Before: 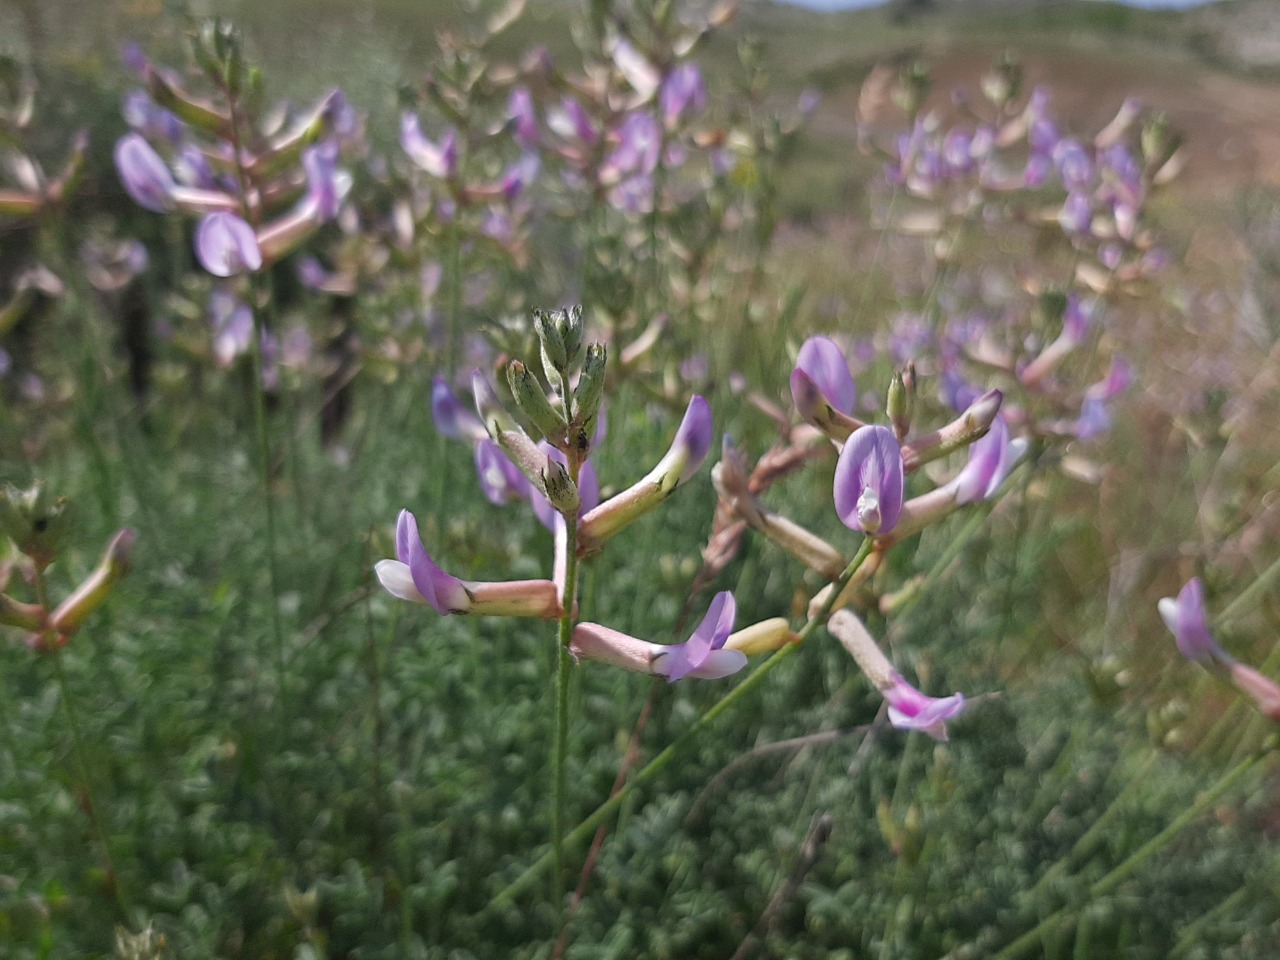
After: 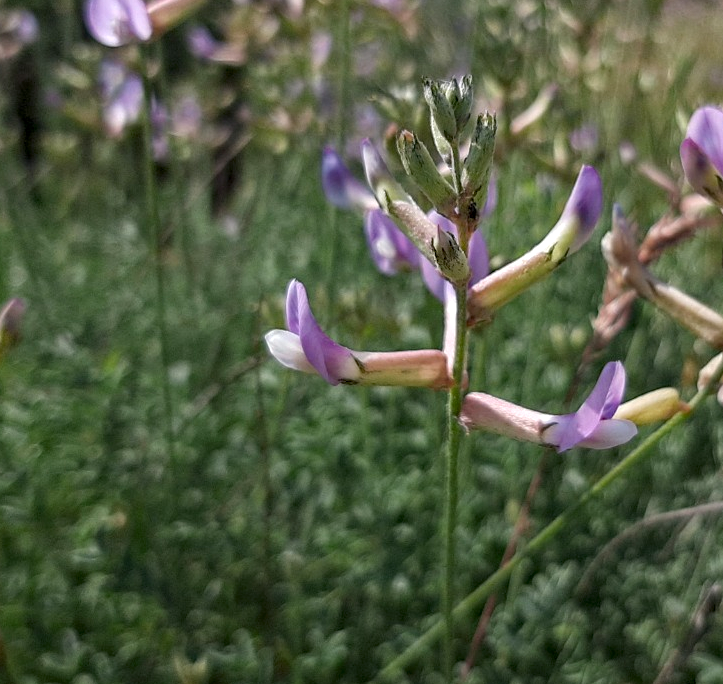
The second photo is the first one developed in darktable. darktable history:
crop: left 8.617%, top 24.033%, right 34.831%, bottom 4.16%
haze removal: compatibility mode true, adaptive false
local contrast: detail 130%
